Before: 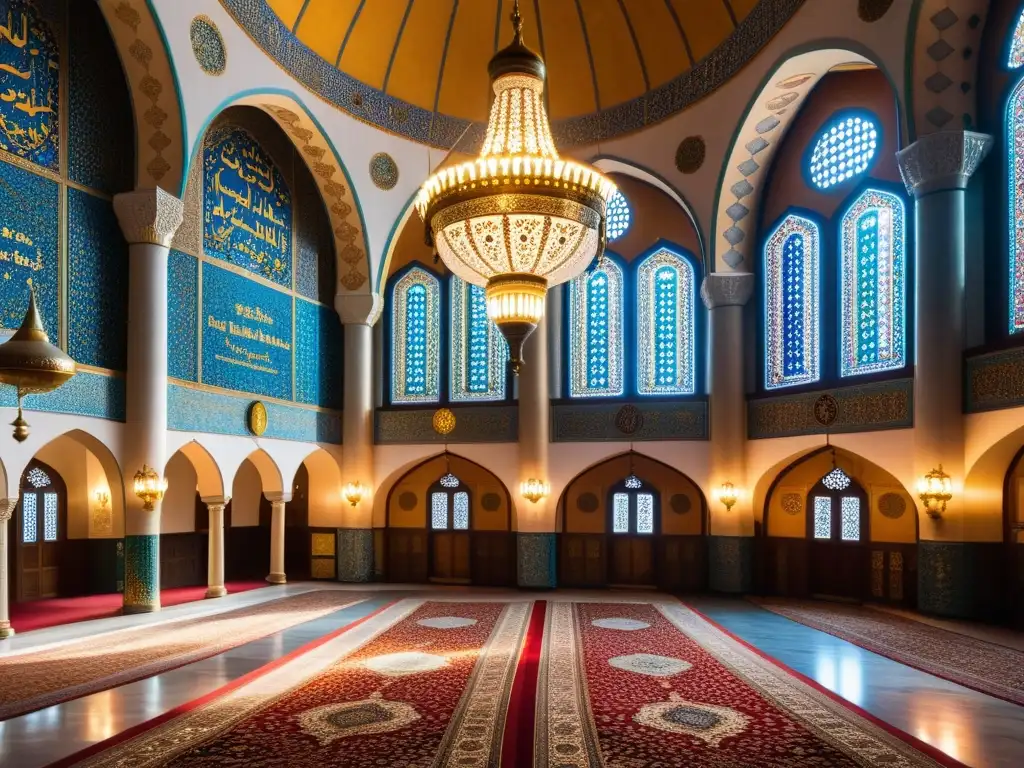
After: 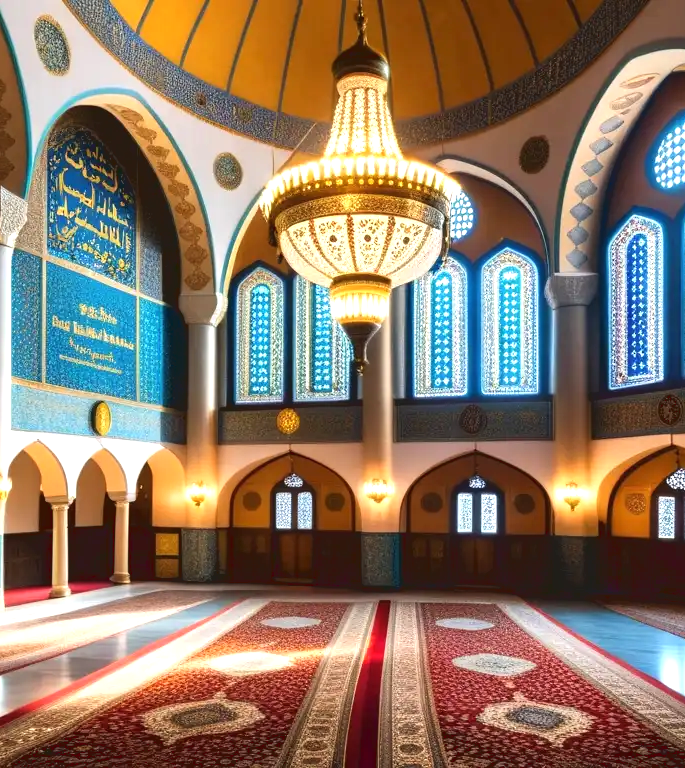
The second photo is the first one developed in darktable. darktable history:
tone curve: curves: ch0 [(0.122, 0.111) (1, 1)], color space Lab, linked channels, preserve colors none
crop and rotate: left 15.254%, right 17.825%
exposure: black level correction 0, exposure 0.597 EV, compensate highlight preservation false
